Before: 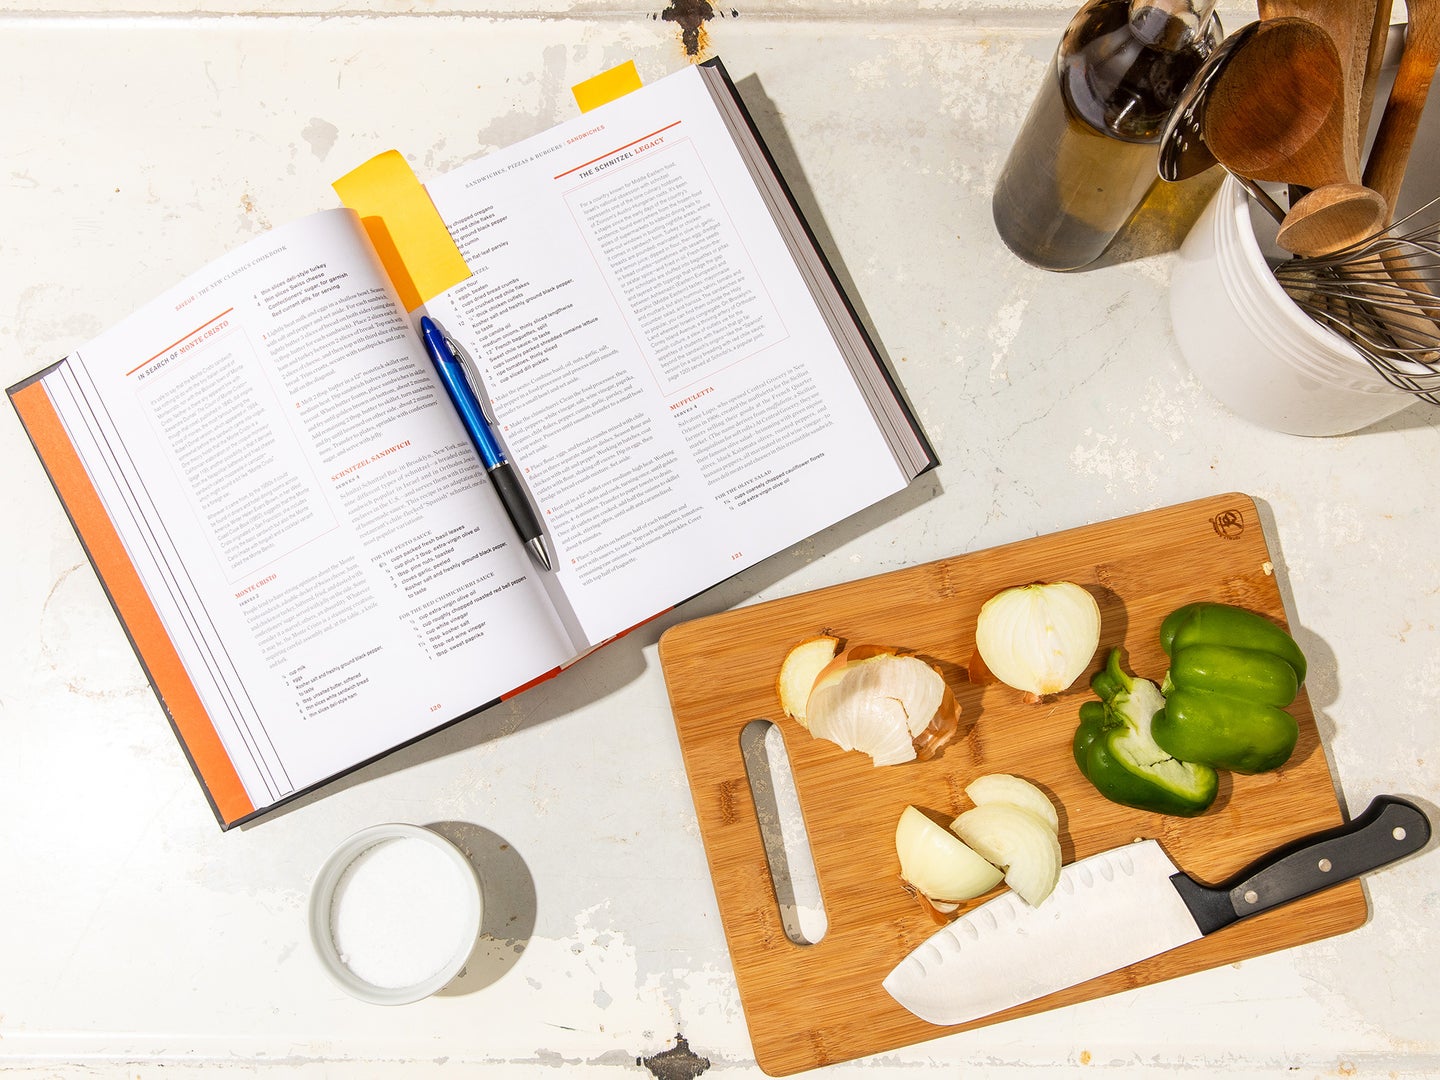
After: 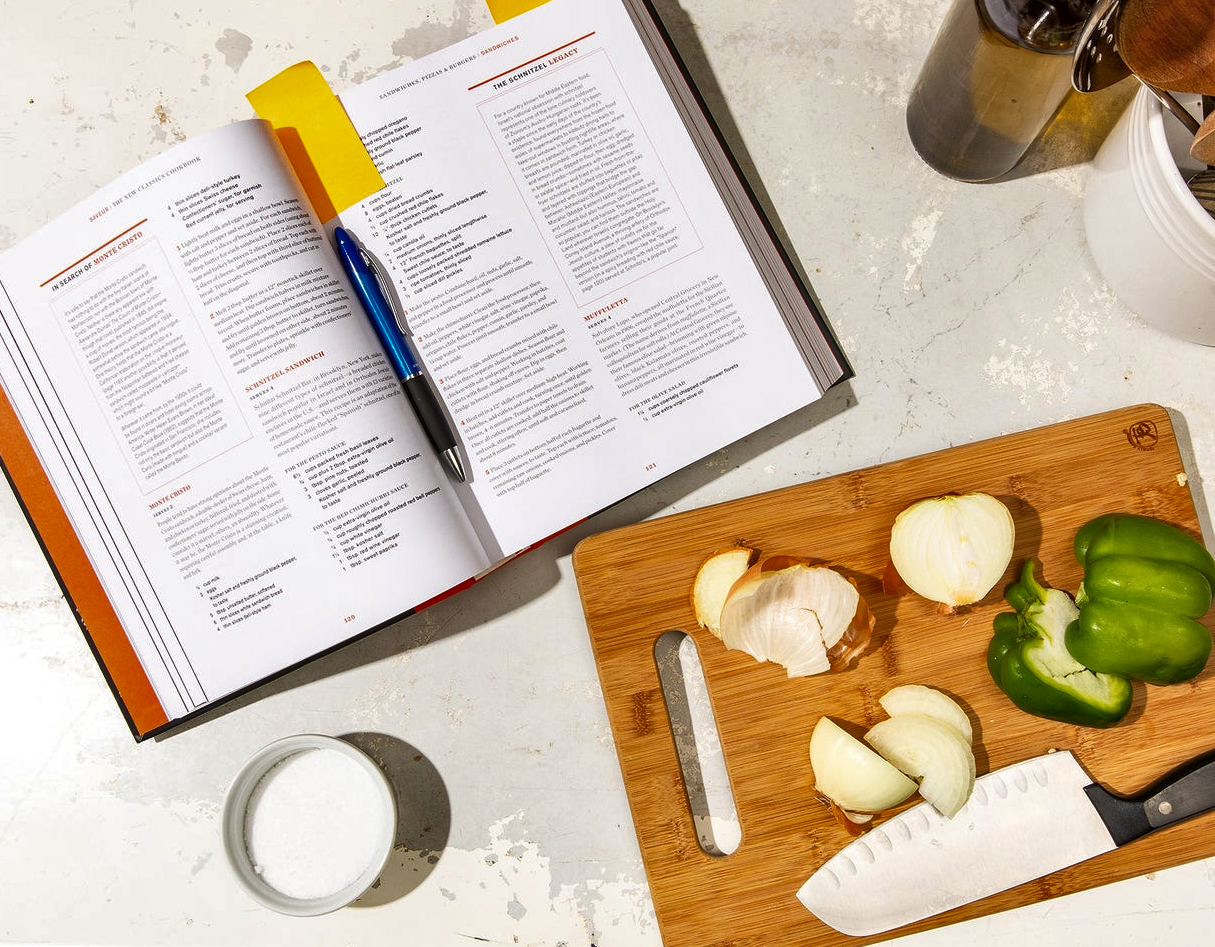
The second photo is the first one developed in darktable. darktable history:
exposure: compensate exposure bias true, compensate highlight preservation false
crop: left 6.039%, top 8.276%, right 9.536%, bottom 3.954%
local contrast: mode bilateral grid, contrast 20, coarseness 51, detail 119%, midtone range 0.2
shadows and highlights: soften with gaussian
